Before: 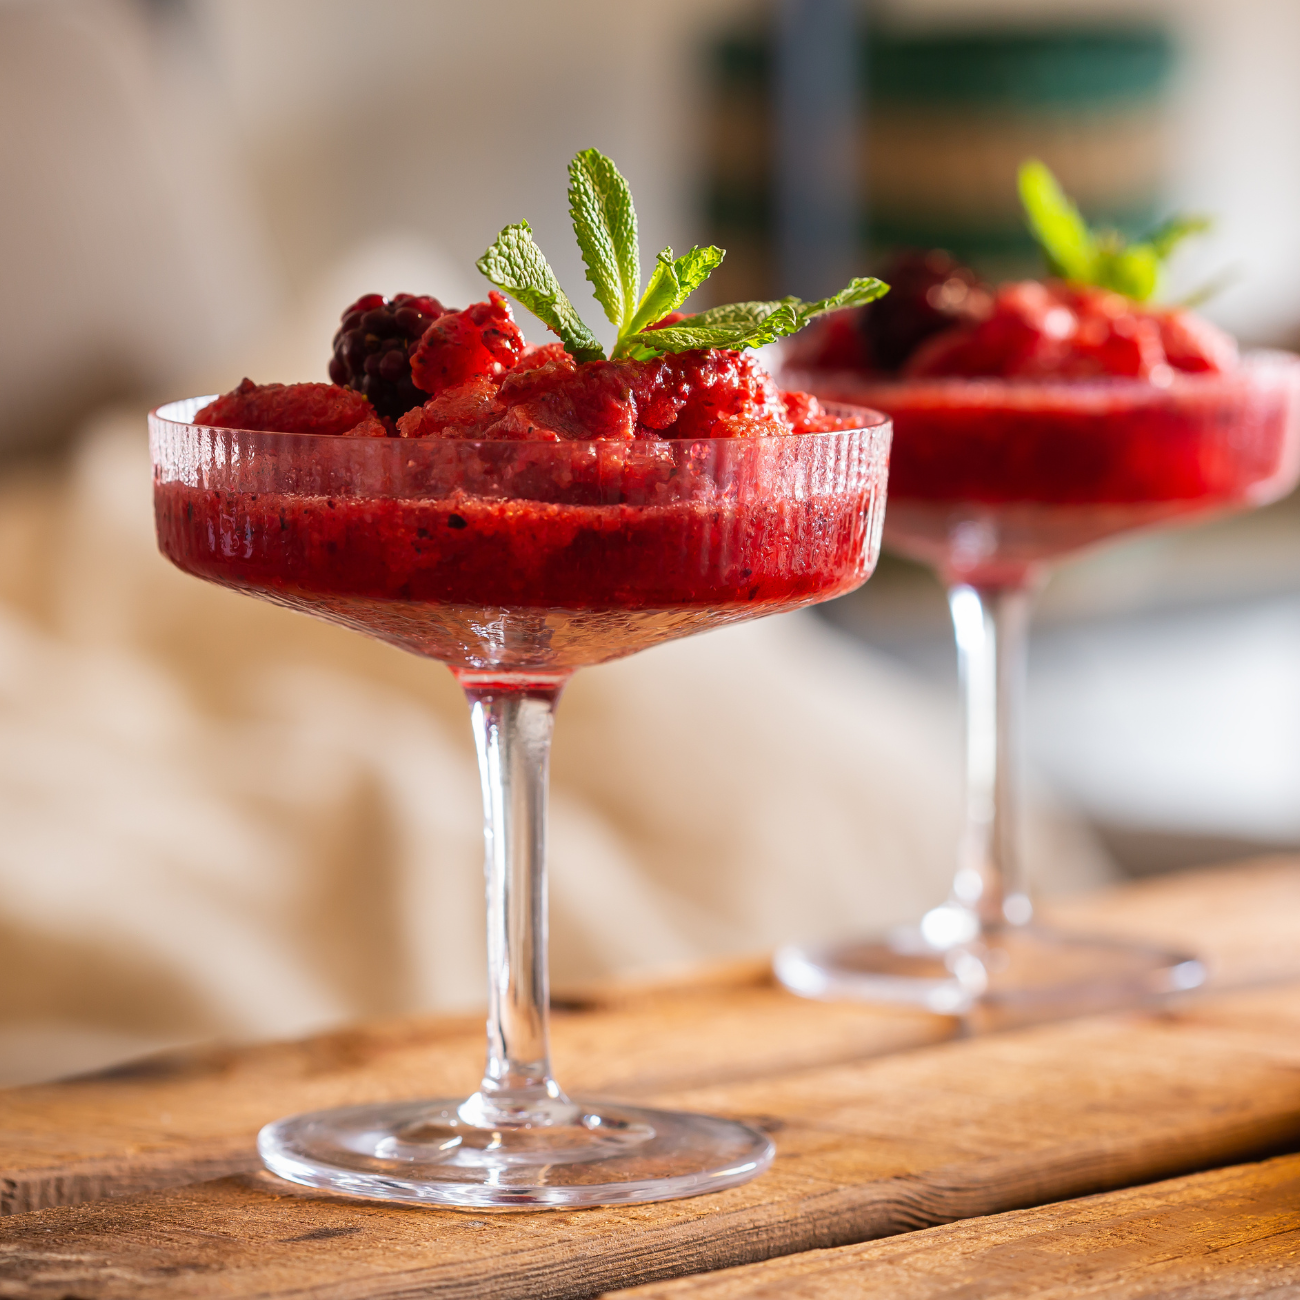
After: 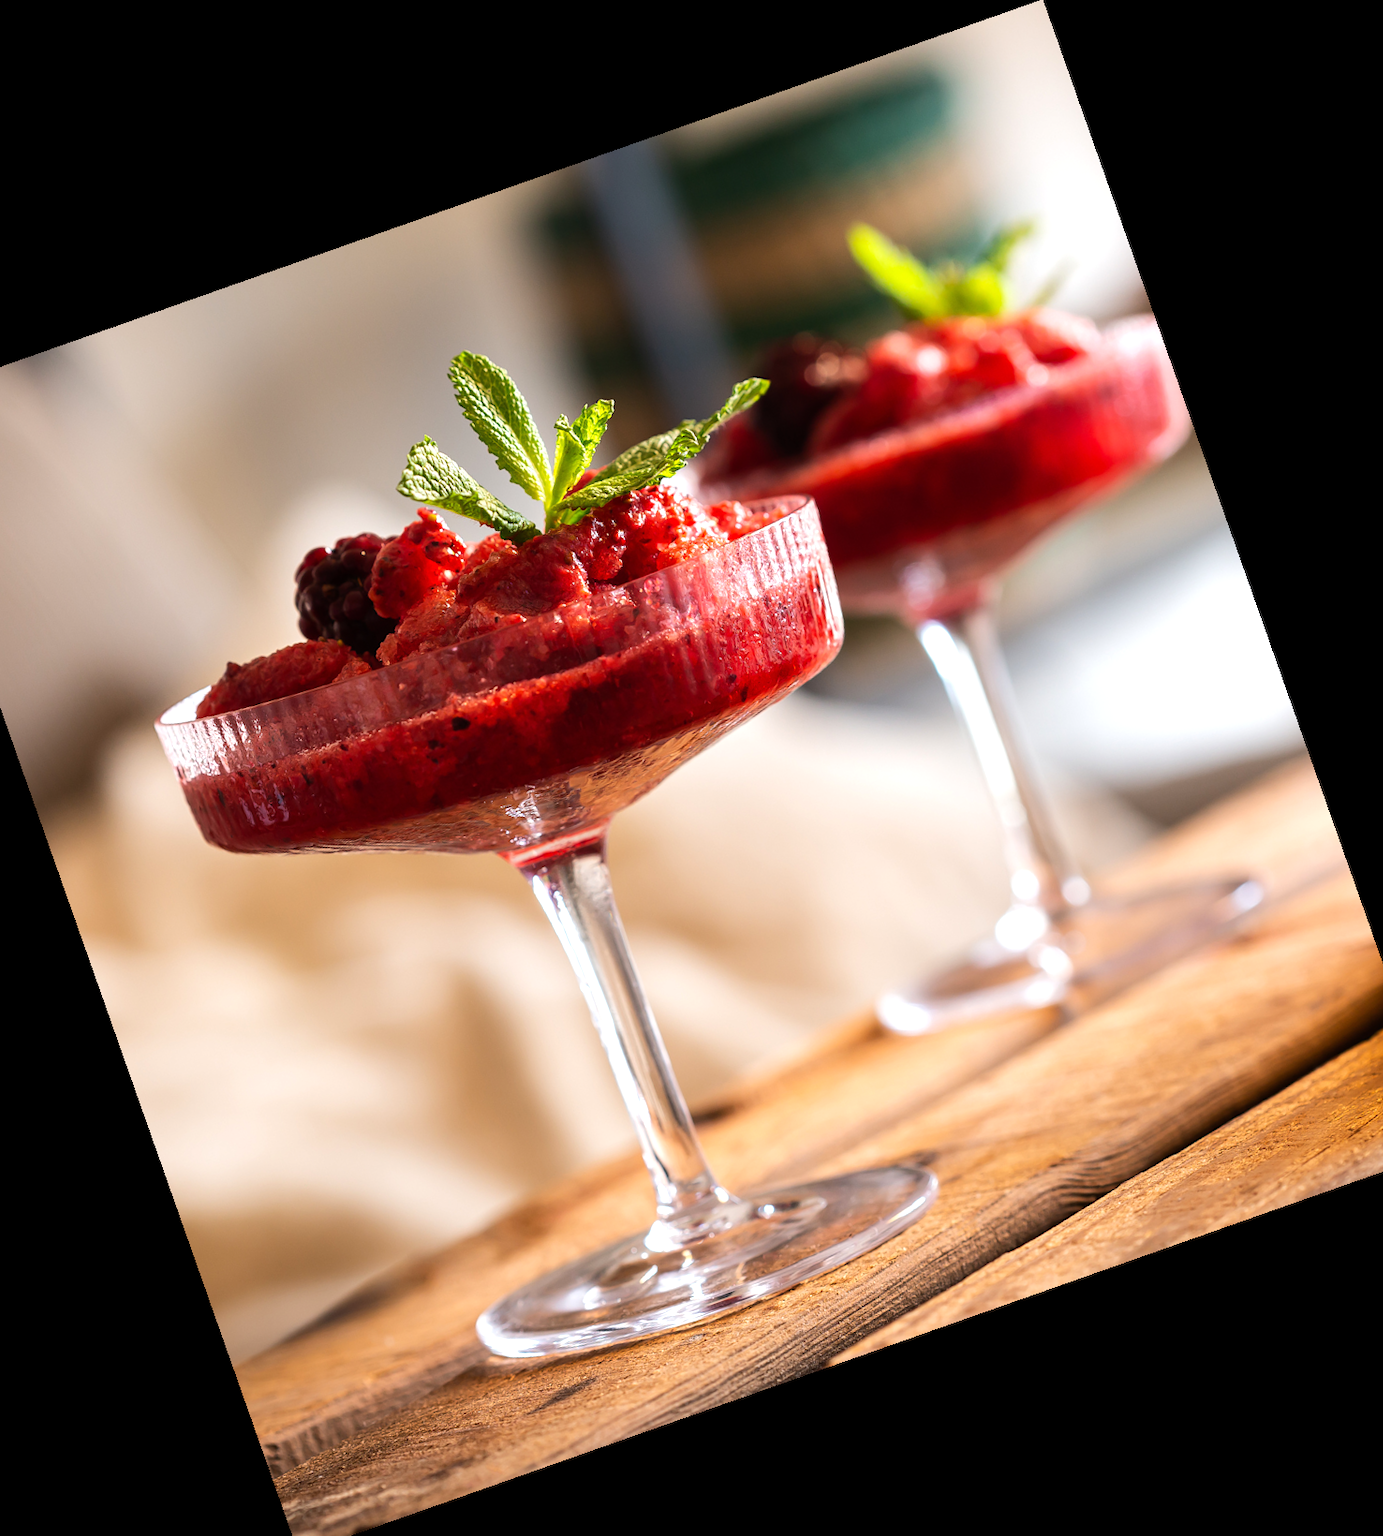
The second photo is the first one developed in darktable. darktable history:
crop and rotate: angle 19.43°, left 6.812%, right 4.125%, bottom 1.087%
tone equalizer: -8 EV -0.417 EV, -7 EV -0.389 EV, -6 EV -0.333 EV, -5 EV -0.222 EV, -3 EV 0.222 EV, -2 EV 0.333 EV, -1 EV 0.389 EV, +0 EV 0.417 EV, edges refinement/feathering 500, mask exposure compensation -1.57 EV, preserve details no
